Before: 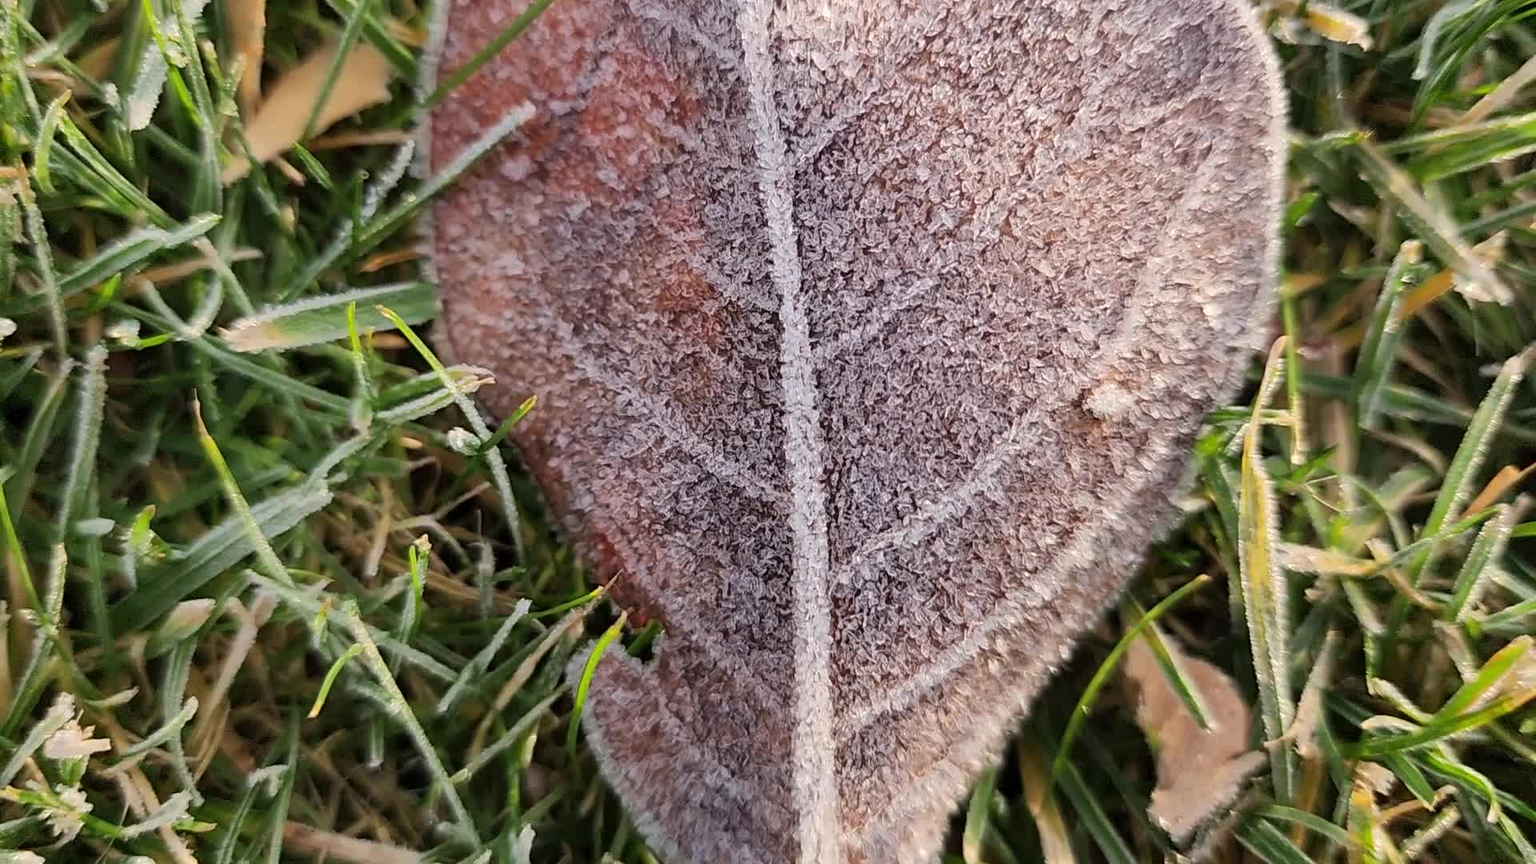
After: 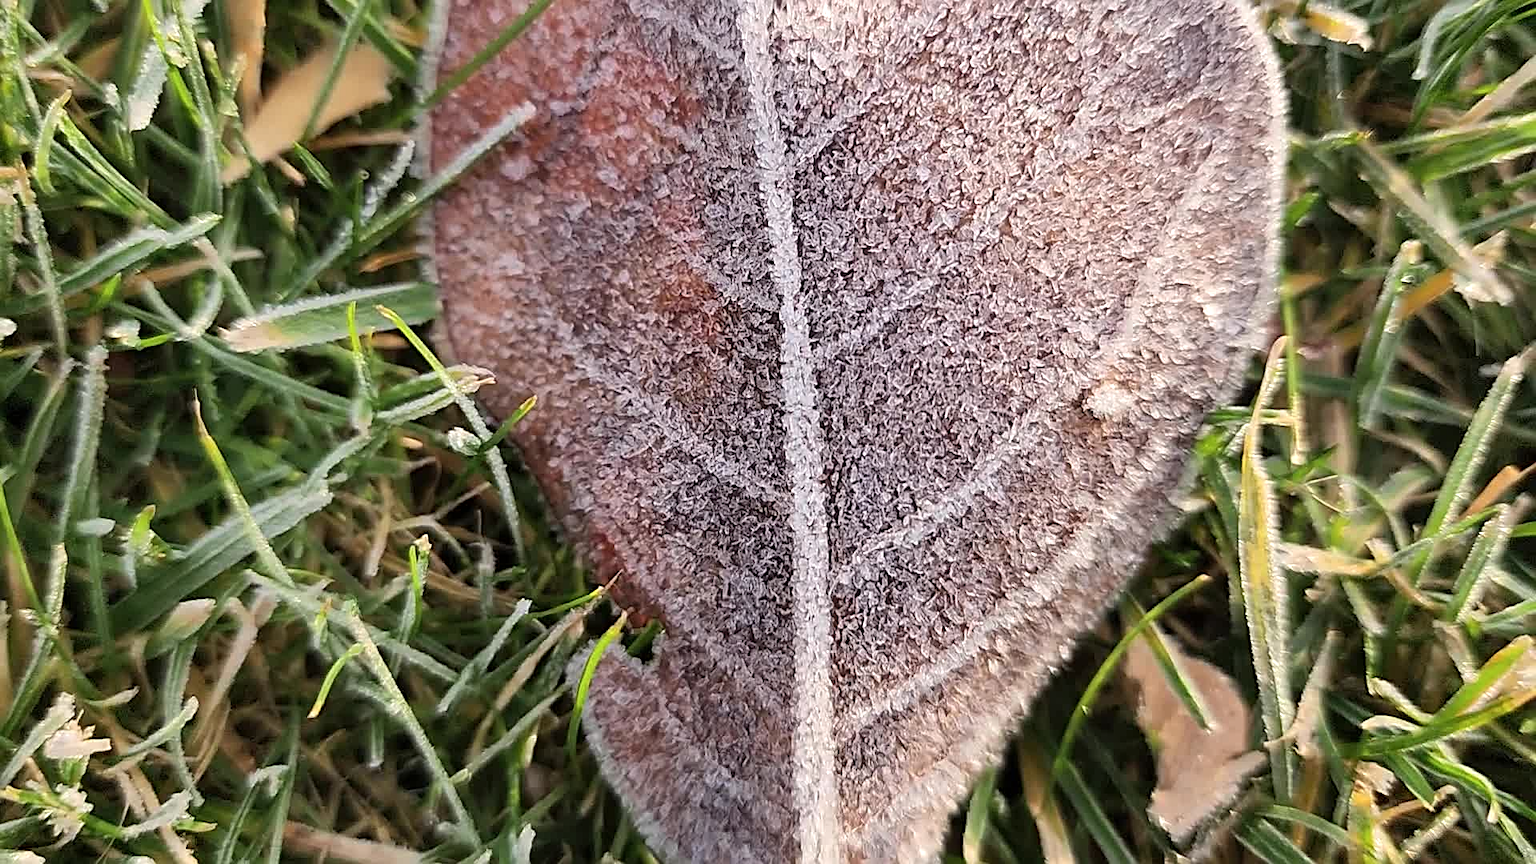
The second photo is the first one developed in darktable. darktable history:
sharpen: on, module defaults
shadows and highlights: radius 44.78, white point adjustment 6.64, compress 79.65%, highlights color adjustment 78.42%, soften with gaussian
